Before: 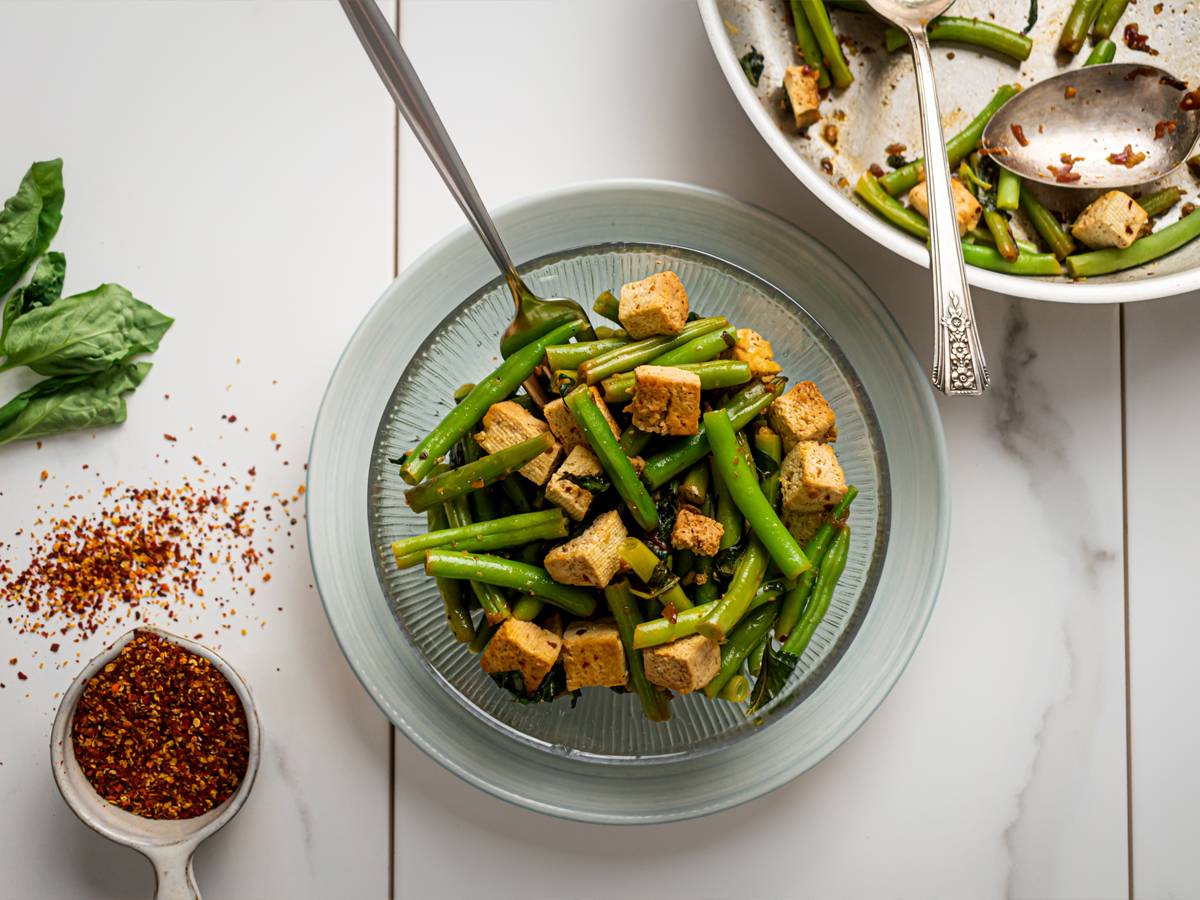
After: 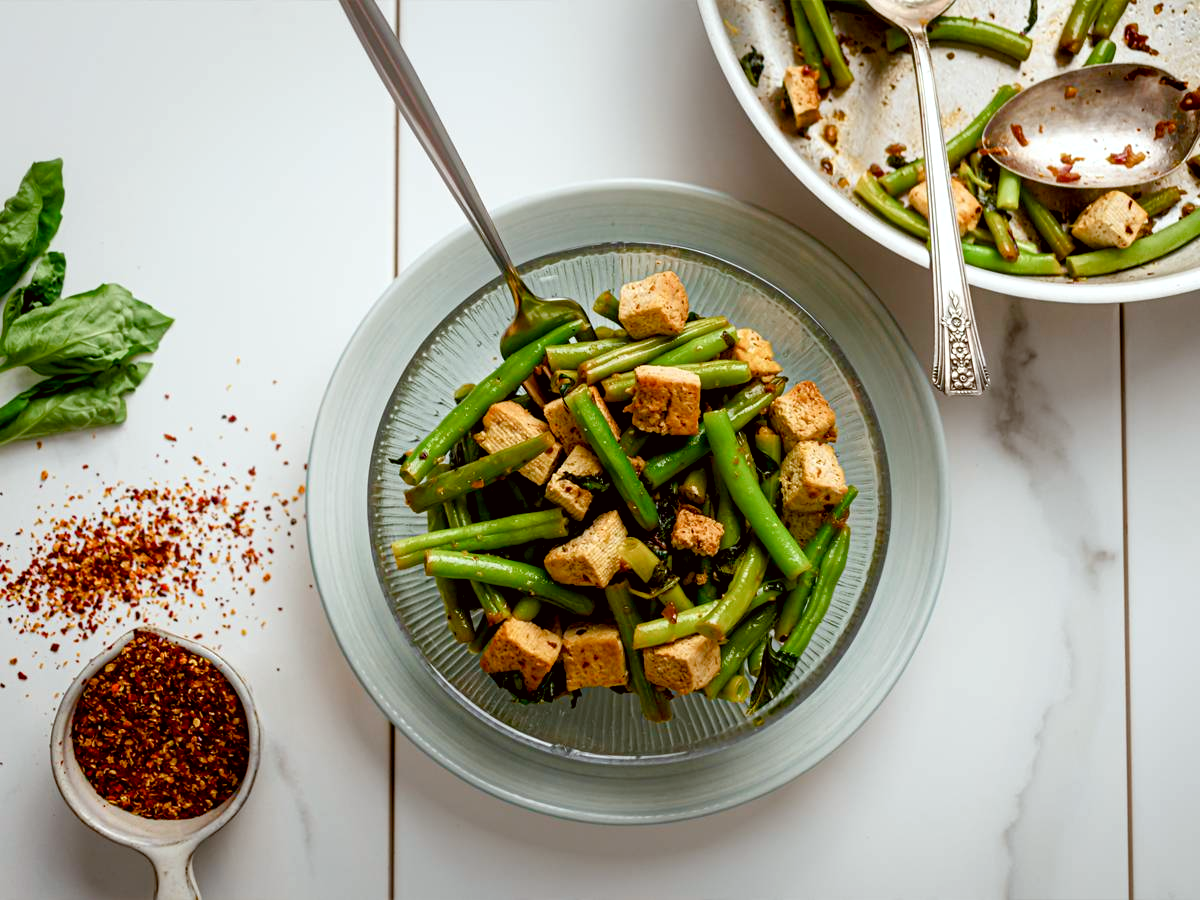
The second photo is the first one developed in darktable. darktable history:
contrast brightness saturation: saturation 0.13
color correction: highlights a* -2.73, highlights b* -2.09, shadows a* 2.41, shadows b* 2.73
exposure: black level correction 0.007, exposure 0.093 EV, compensate highlight preservation false
color balance rgb: perceptual saturation grading › global saturation 20%, perceptual saturation grading › highlights -50%, perceptual saturation grading › shadows 30%
